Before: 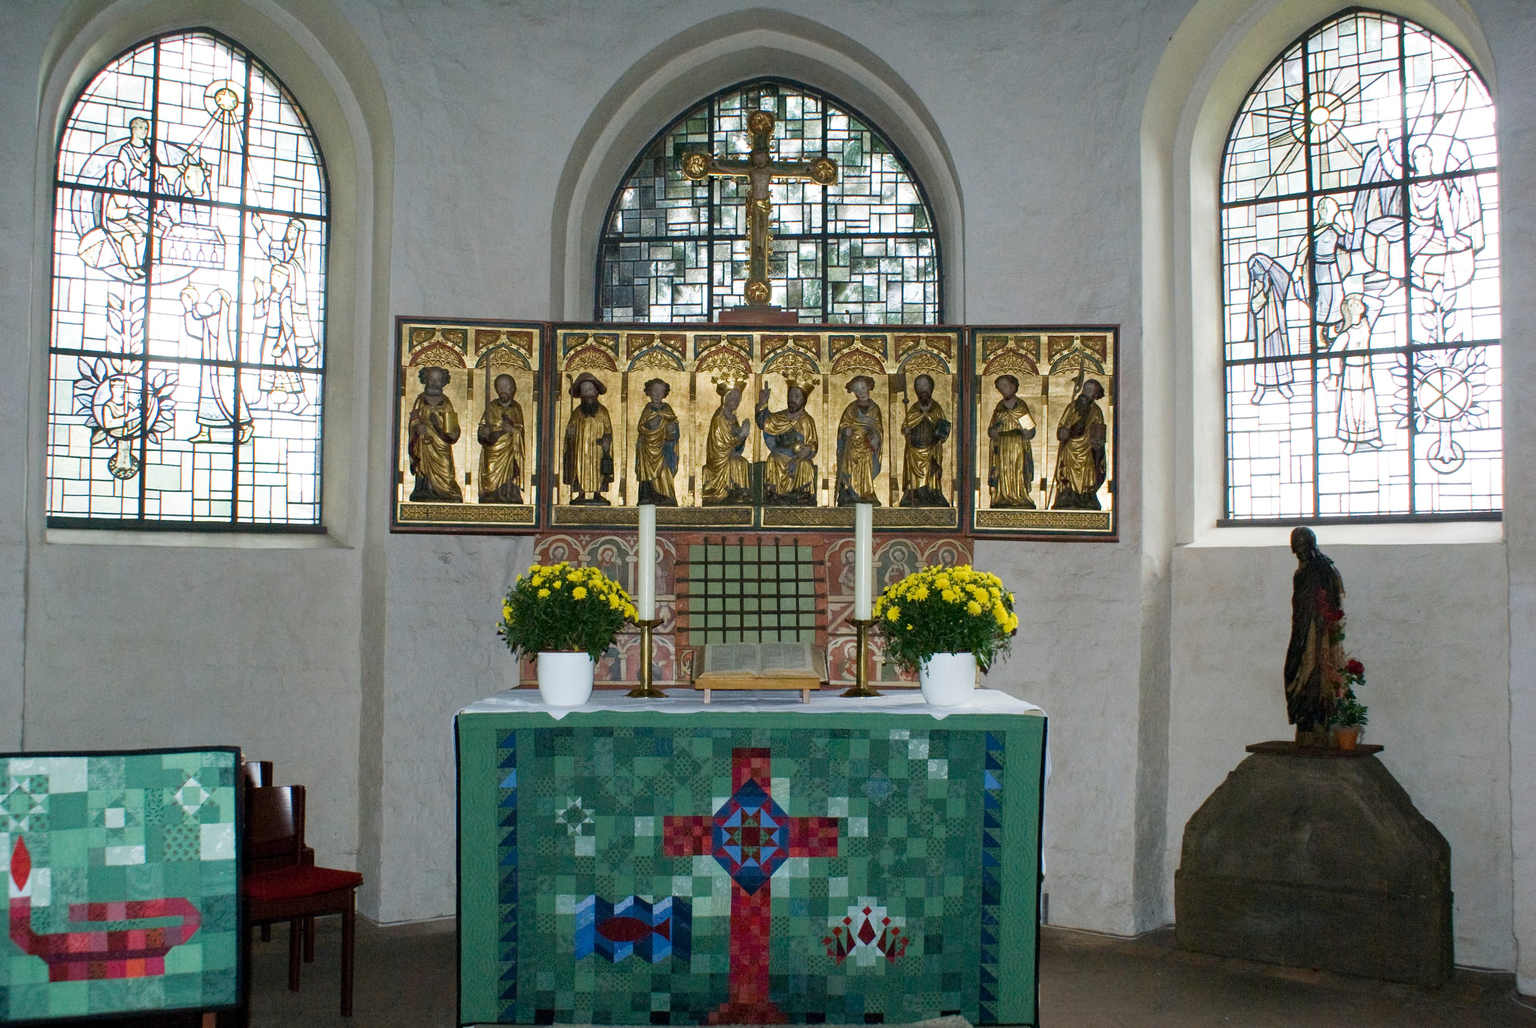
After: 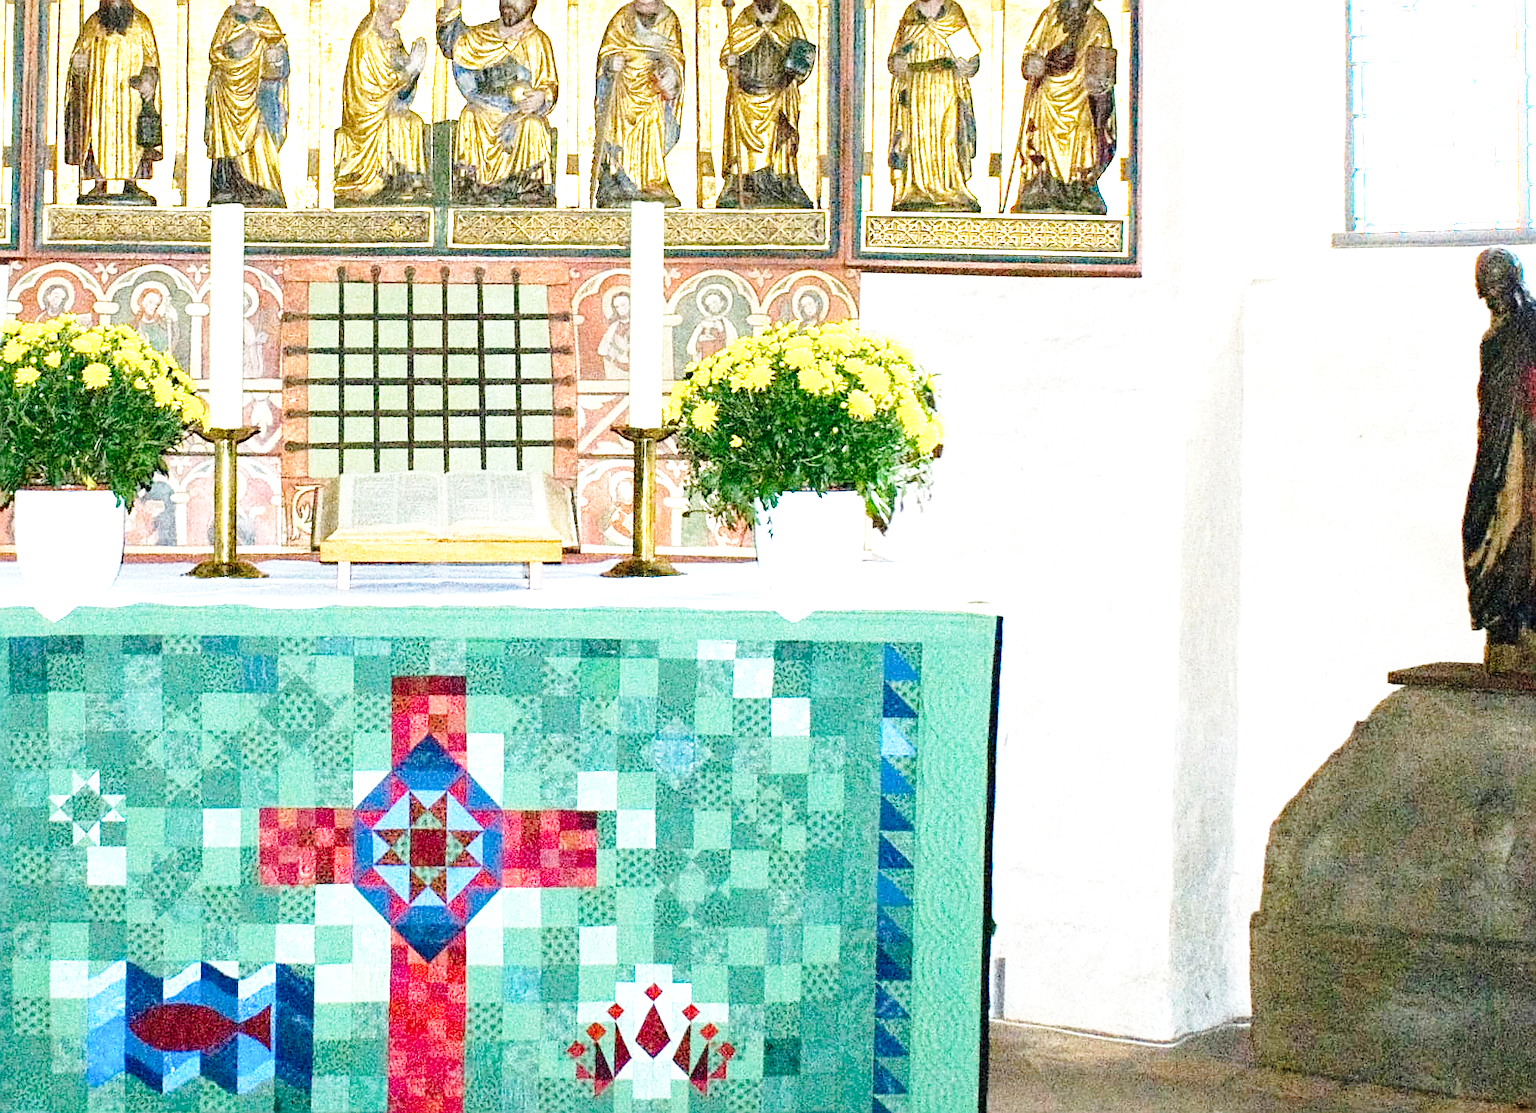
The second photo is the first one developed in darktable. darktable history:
sharpen: on, module defaults
base curve: curves: ch0 [(0, 0) (0.028, 0.03) (0.121, 0.232) (0.46, 0.748) (0.859, 0.968) (1, 1)], preserve colors none
exposure: black level correction 0, exposure 1.953 EV, compensate highlight preservation false
crop: left 34.522%, top 38.888%, right 13.866%, bottom 5.255%
